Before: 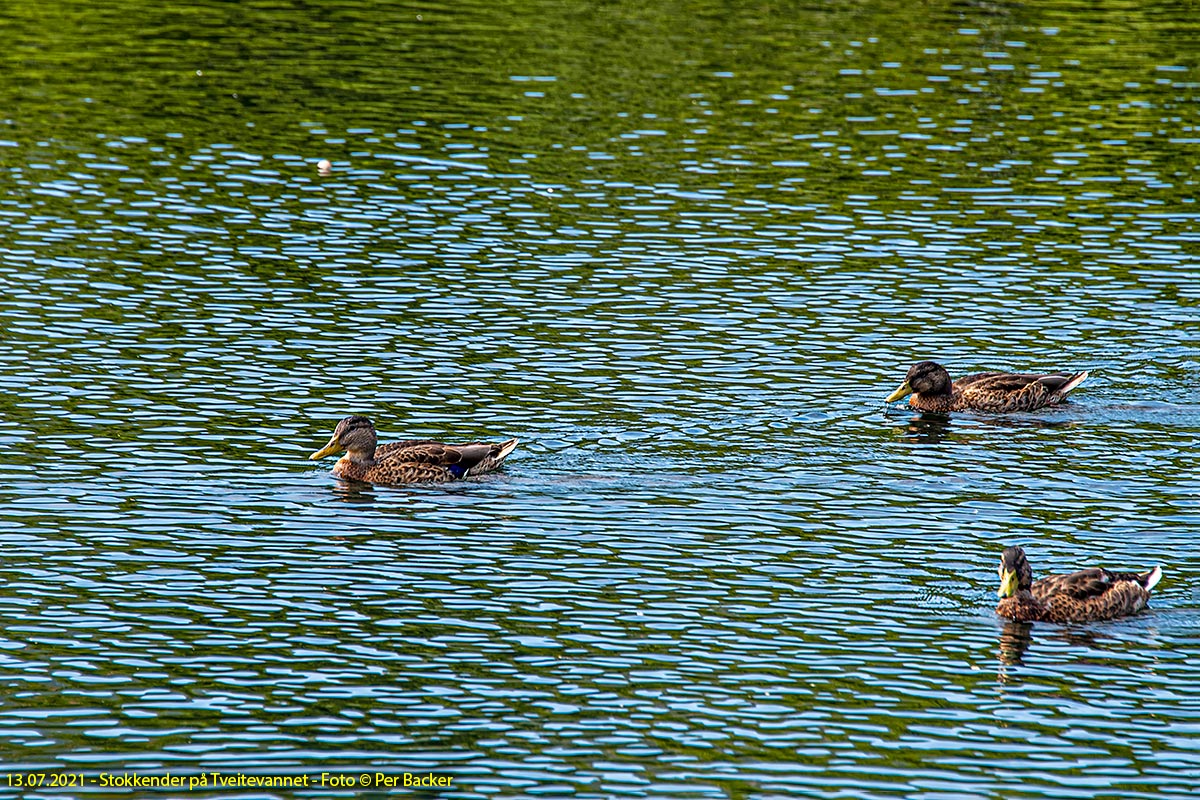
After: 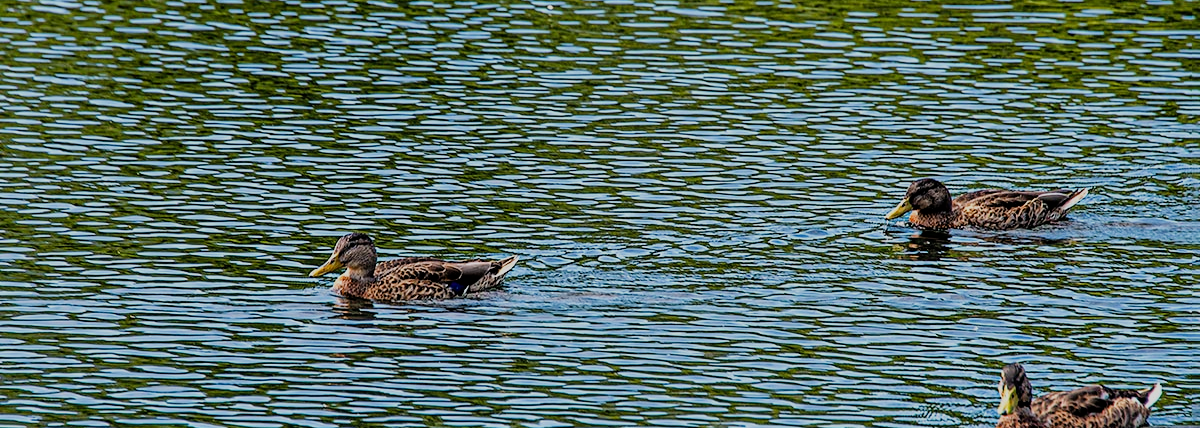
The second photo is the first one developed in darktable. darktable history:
filmic rgb: black relative exposure -7.65 EV, white relative exposure 4.56 EV, hardness 3.61
crop and rotate: top 23.043%, bottom 23.437%
